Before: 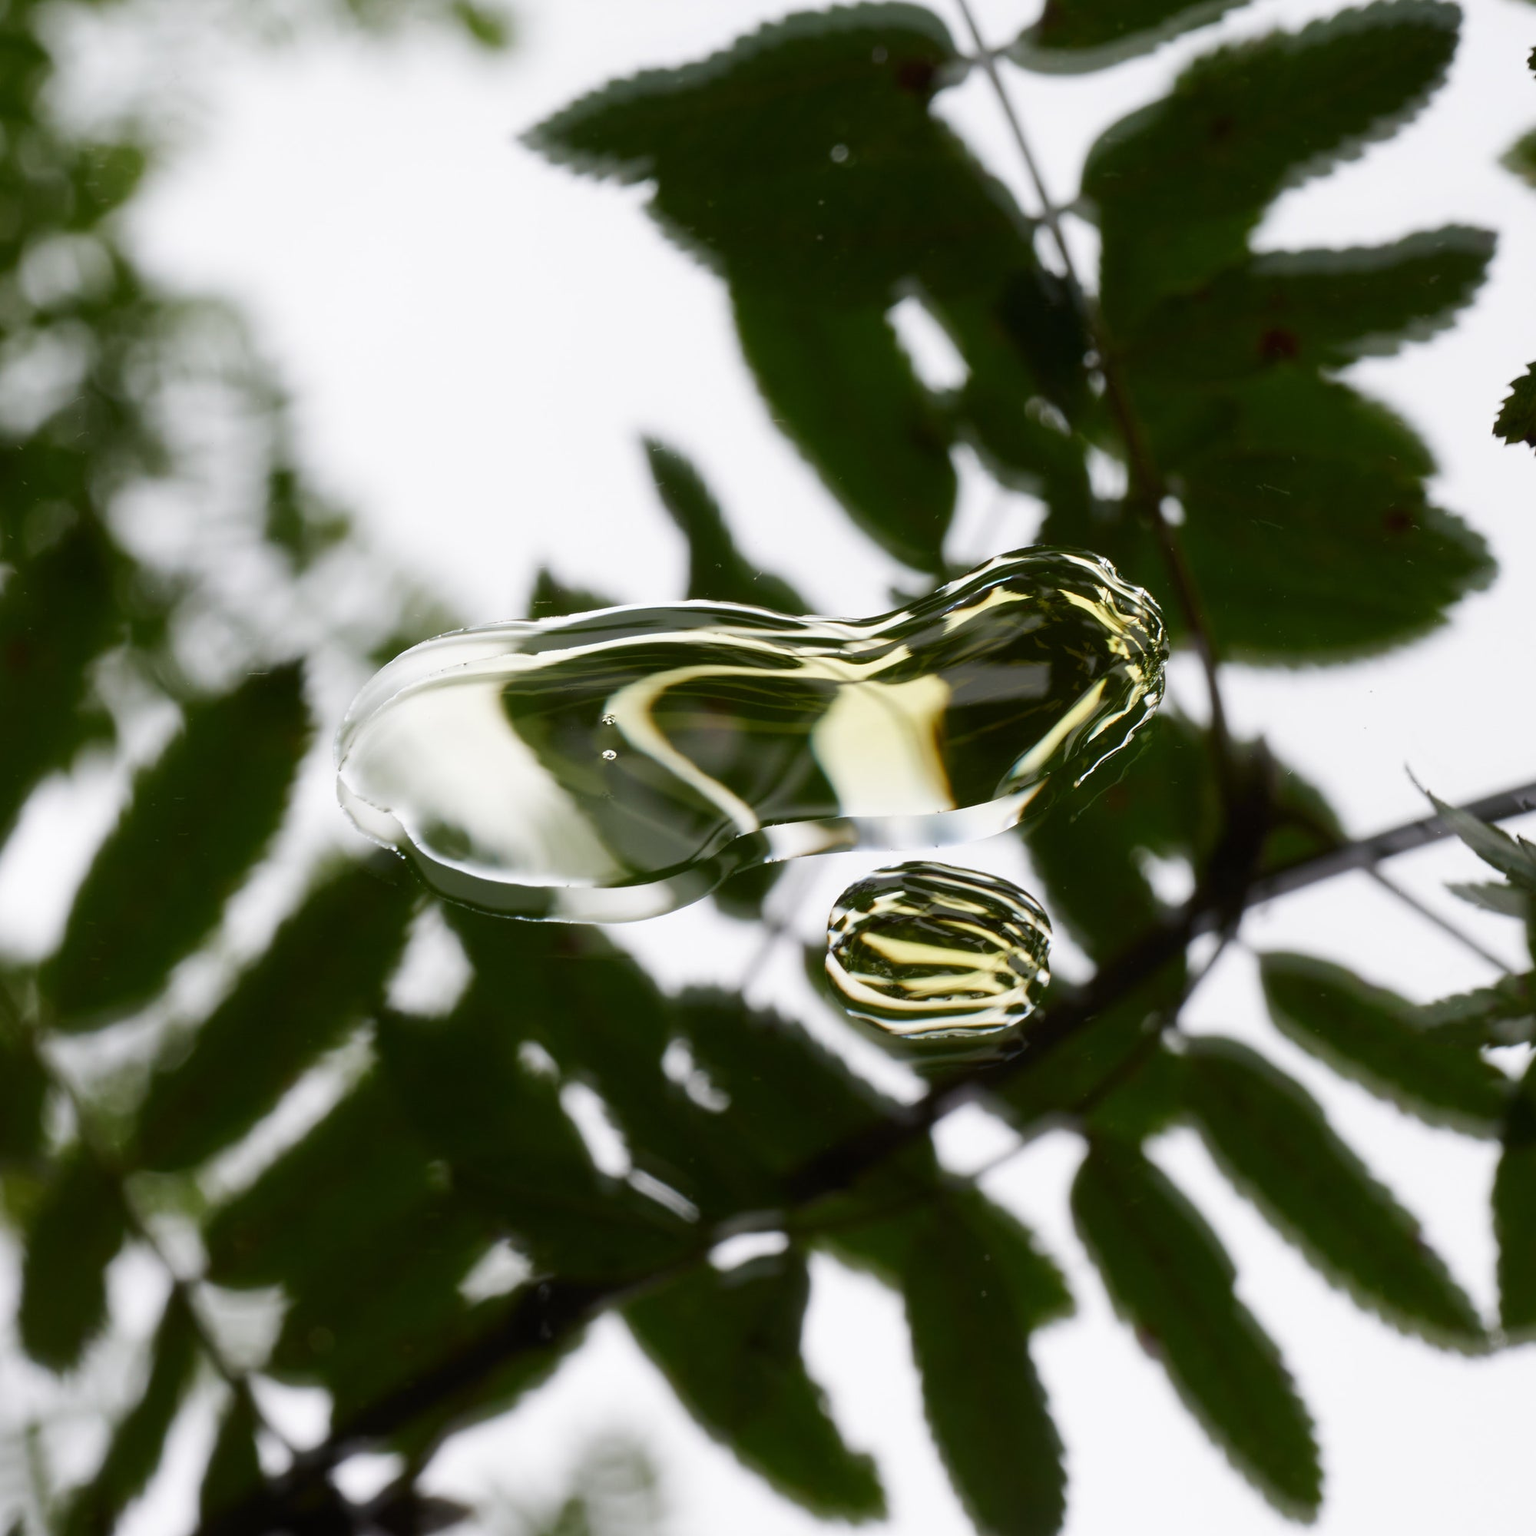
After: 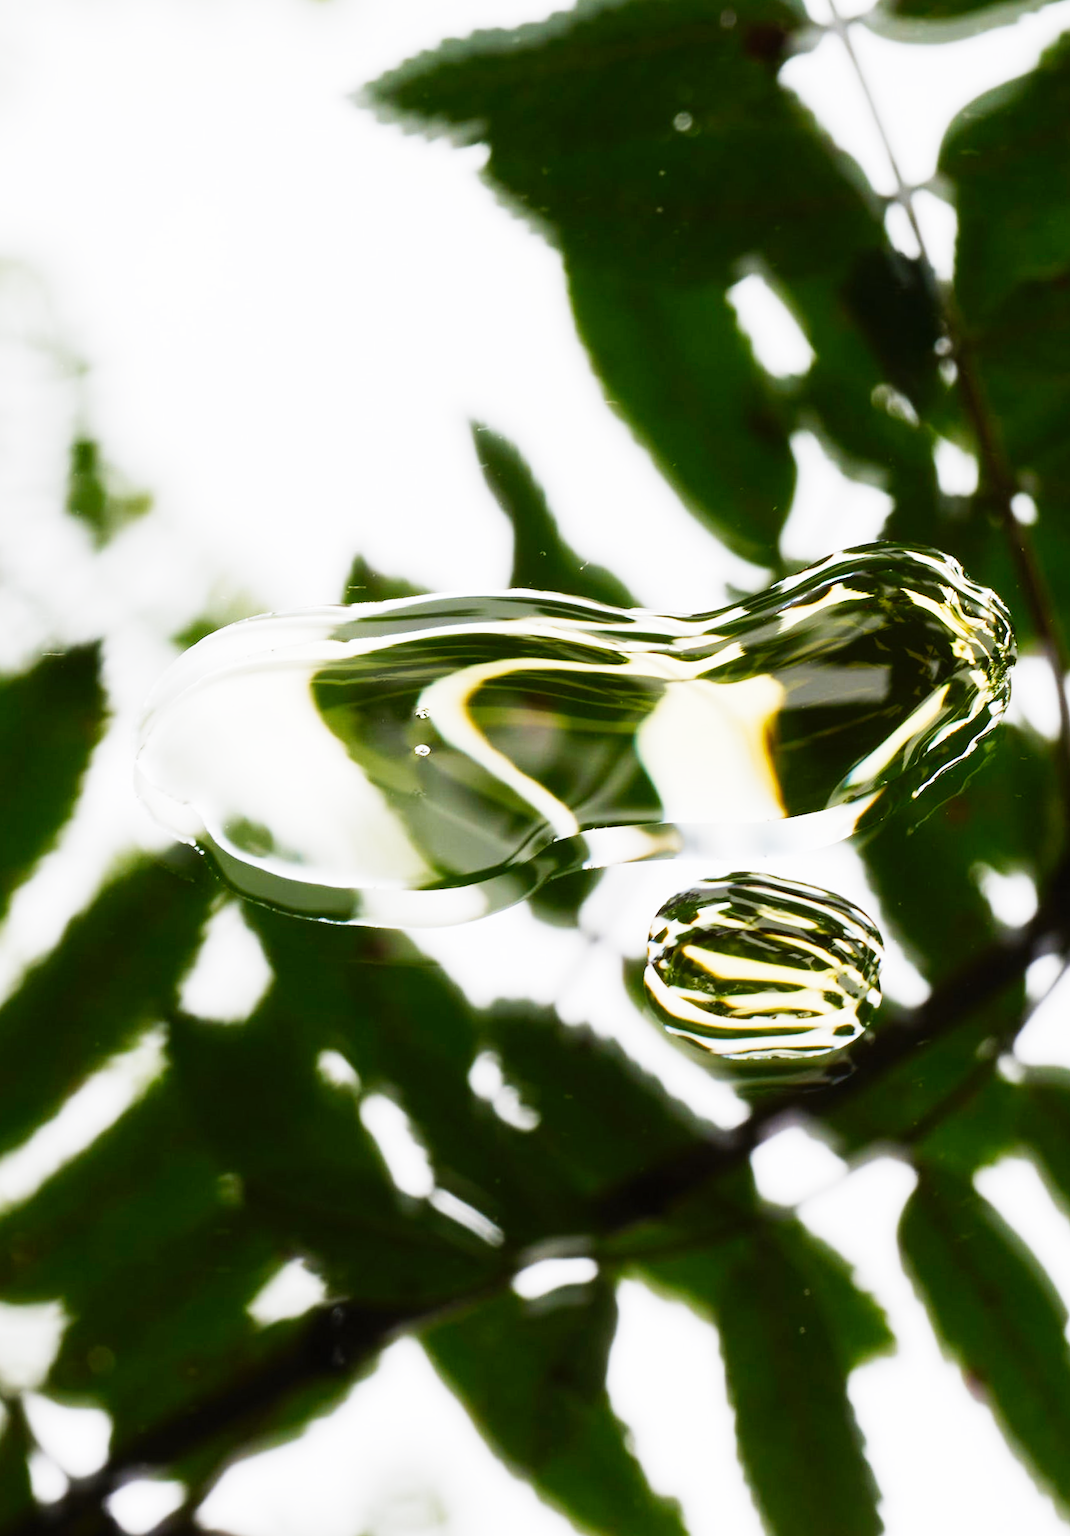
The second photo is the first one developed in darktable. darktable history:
tone curve: curves: ch0 [(0, 0) (0.003, 0.003) (0.011, 0.012) (0.025, 0.027) (0.044, 0.048) (0.069, 0.074) (0.1, 0.117) (0.136, 0.177) (0.177, 0.246) (0.224, 0.324) (0.277, 0.422) (0.335, 0.531) (0.399, 0.633) (0.468, 0.733) (0.543, 0.824) (0.623, 0.895) (0.709, 0.938) (0.801, 0.961) (0.898, 0.98) (1, 1)], preserve colors none
crop and rotate: left 13.342%, right 19.991%
rotate and perspective: rotation 1.57°, crop left 0.018, crop right 0.982, crop top 0.039, crop bottom 0.961
